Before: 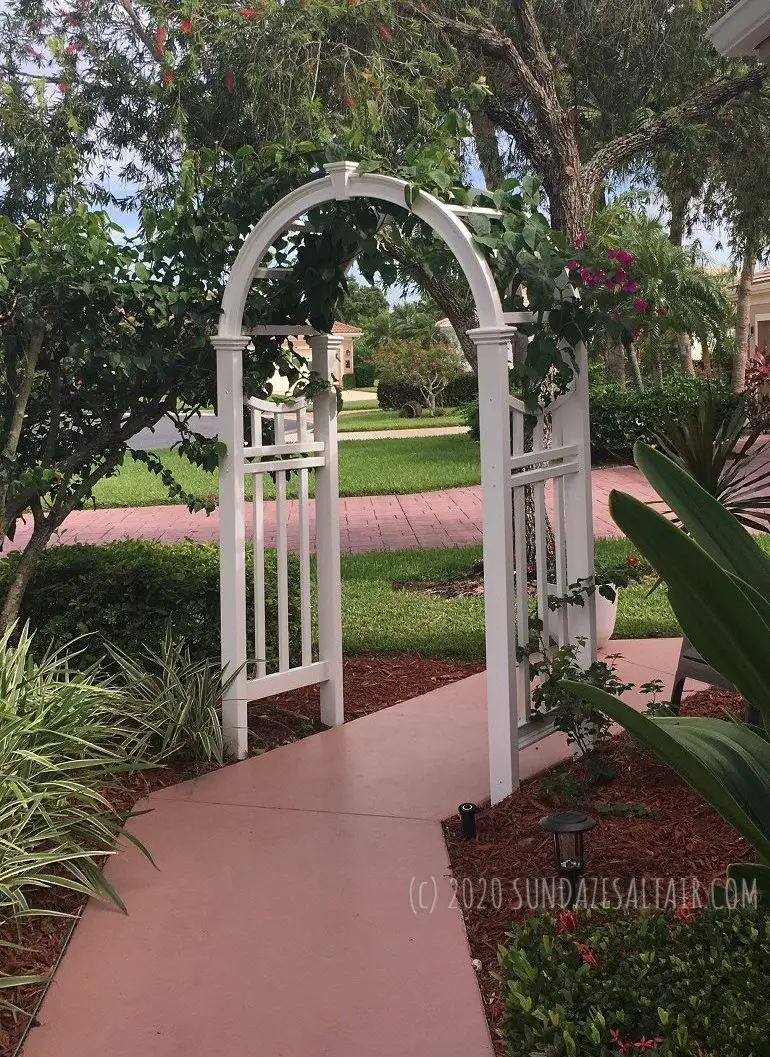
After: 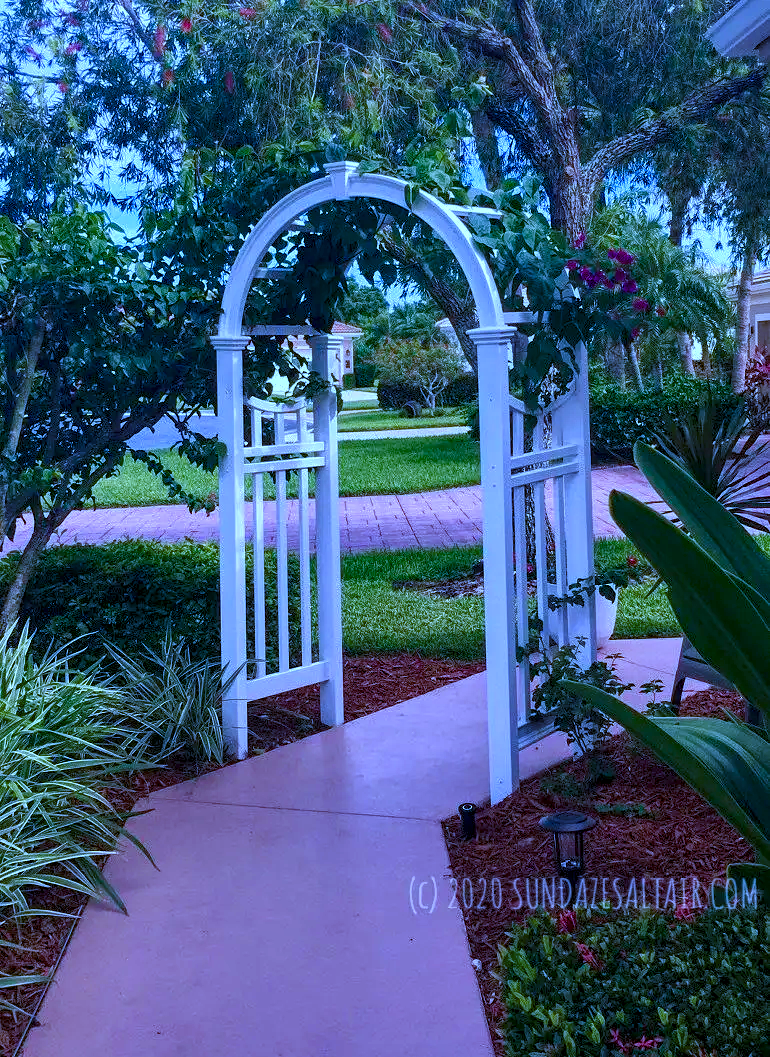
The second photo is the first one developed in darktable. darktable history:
color balance rgb: linear chroma grading › global chroma 18.9%, perceptual saturation grading › global saturation 20%, perceptual saturation grading › highlights -25%, perceptual saturation grading › shadows 50%, global vibrance 18.93%
local contrast: highlights 100%, shadows 100%, detail 200%, midtone range 0.2
white balance: red 0.766, blue 1.537
